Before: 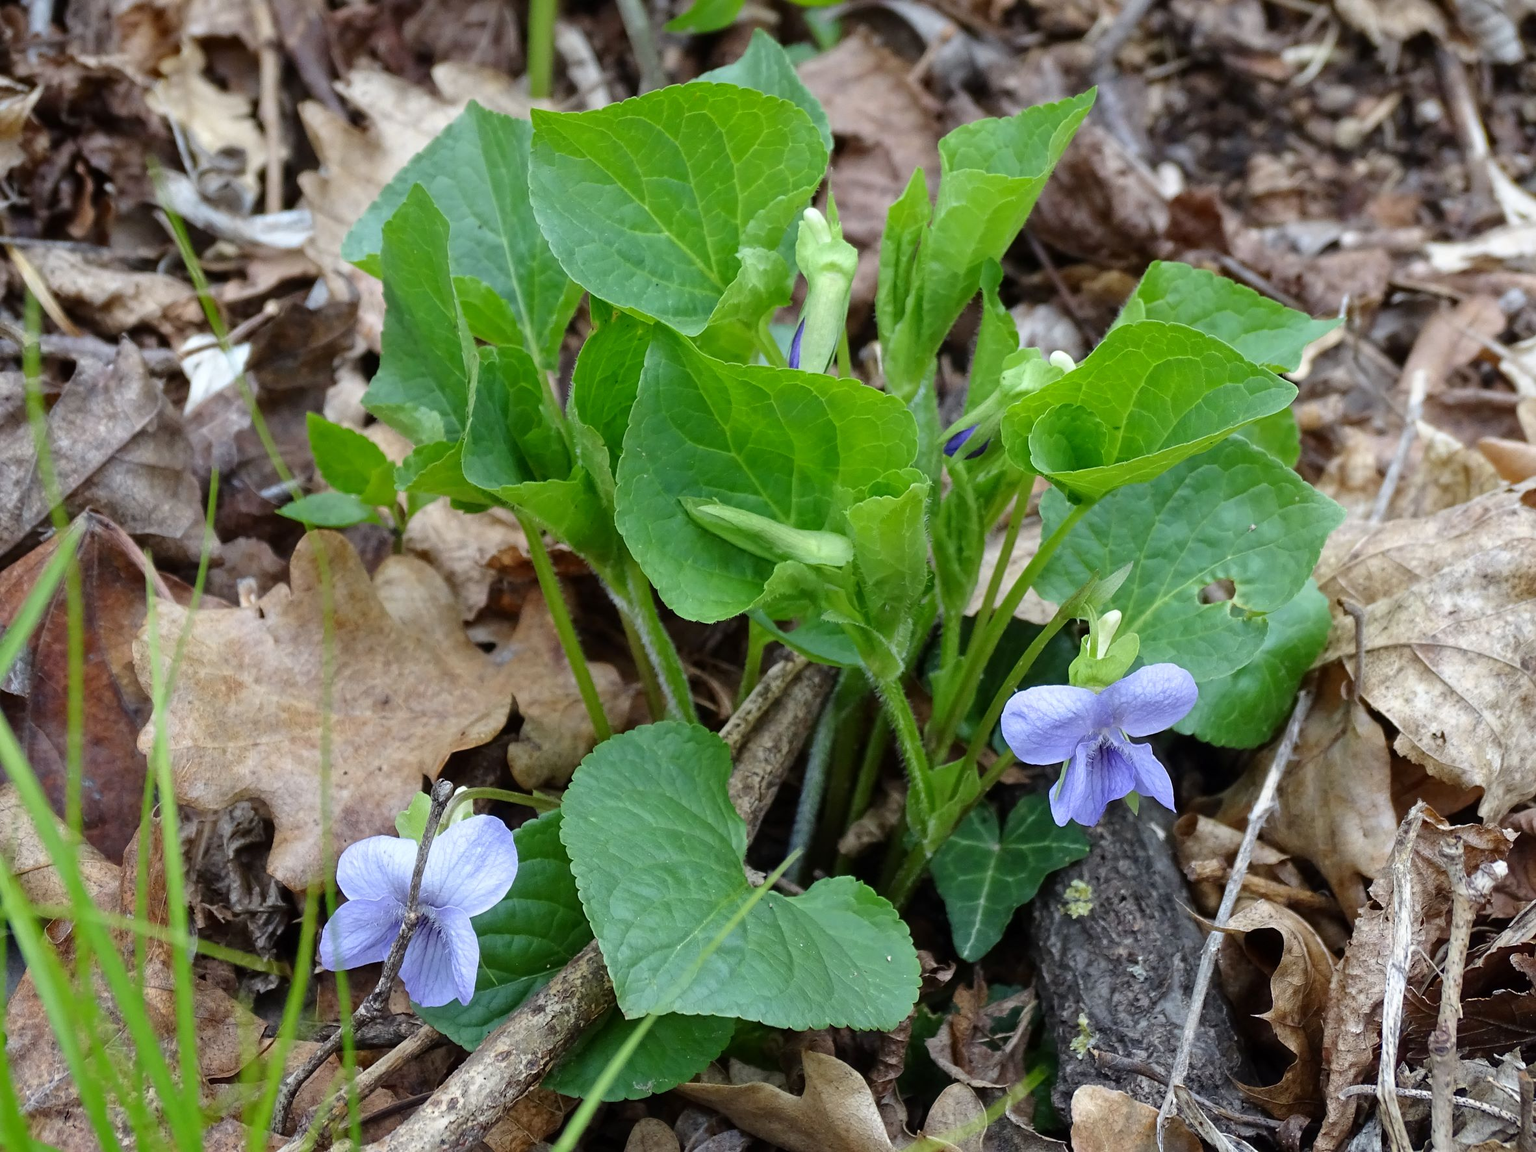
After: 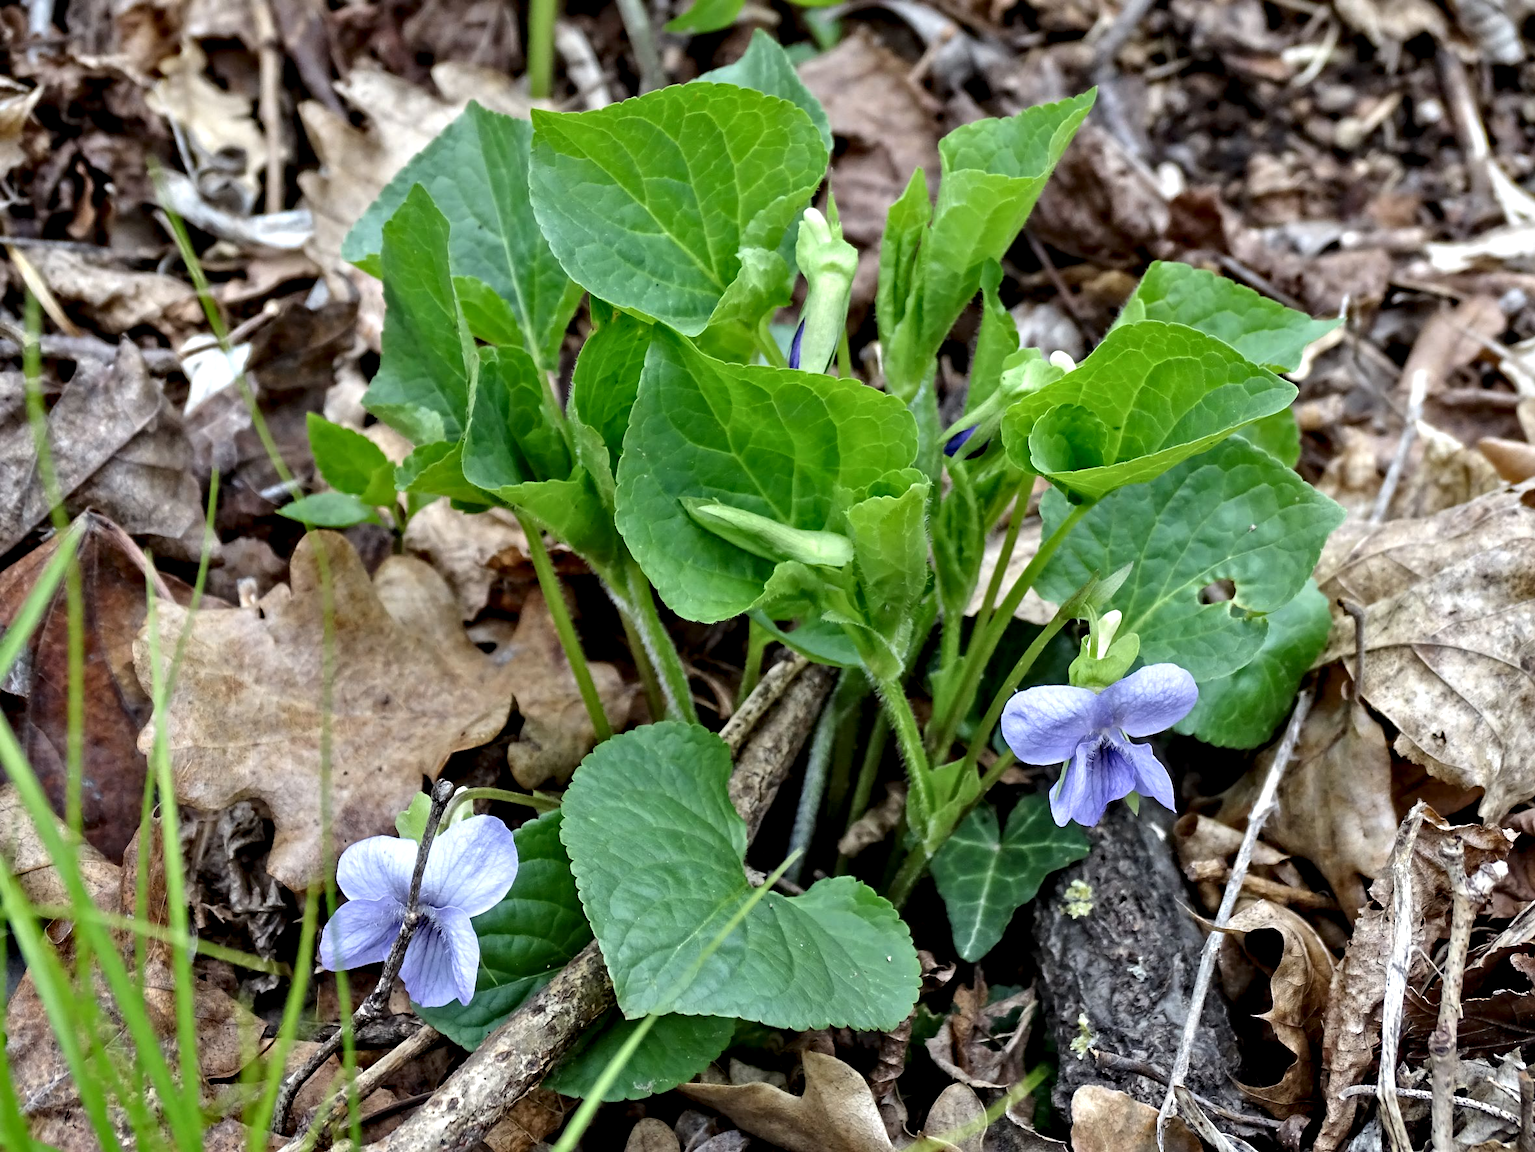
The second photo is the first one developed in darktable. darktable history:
exposure: black level correction 0, compensate highlight preservation false
shadows and highlights: shadows 36.72, highlights -27.96, soften with gaussian
contrast equalizer: octaves 7, y [[0.511, 0.558, 0.631, 0.632, 0.559, 0.512], [0.5 ×6], [0.507, 0.559, 0.627, 0.644, 0.647, 0.647], [0 ×6], [0 ×6]]
